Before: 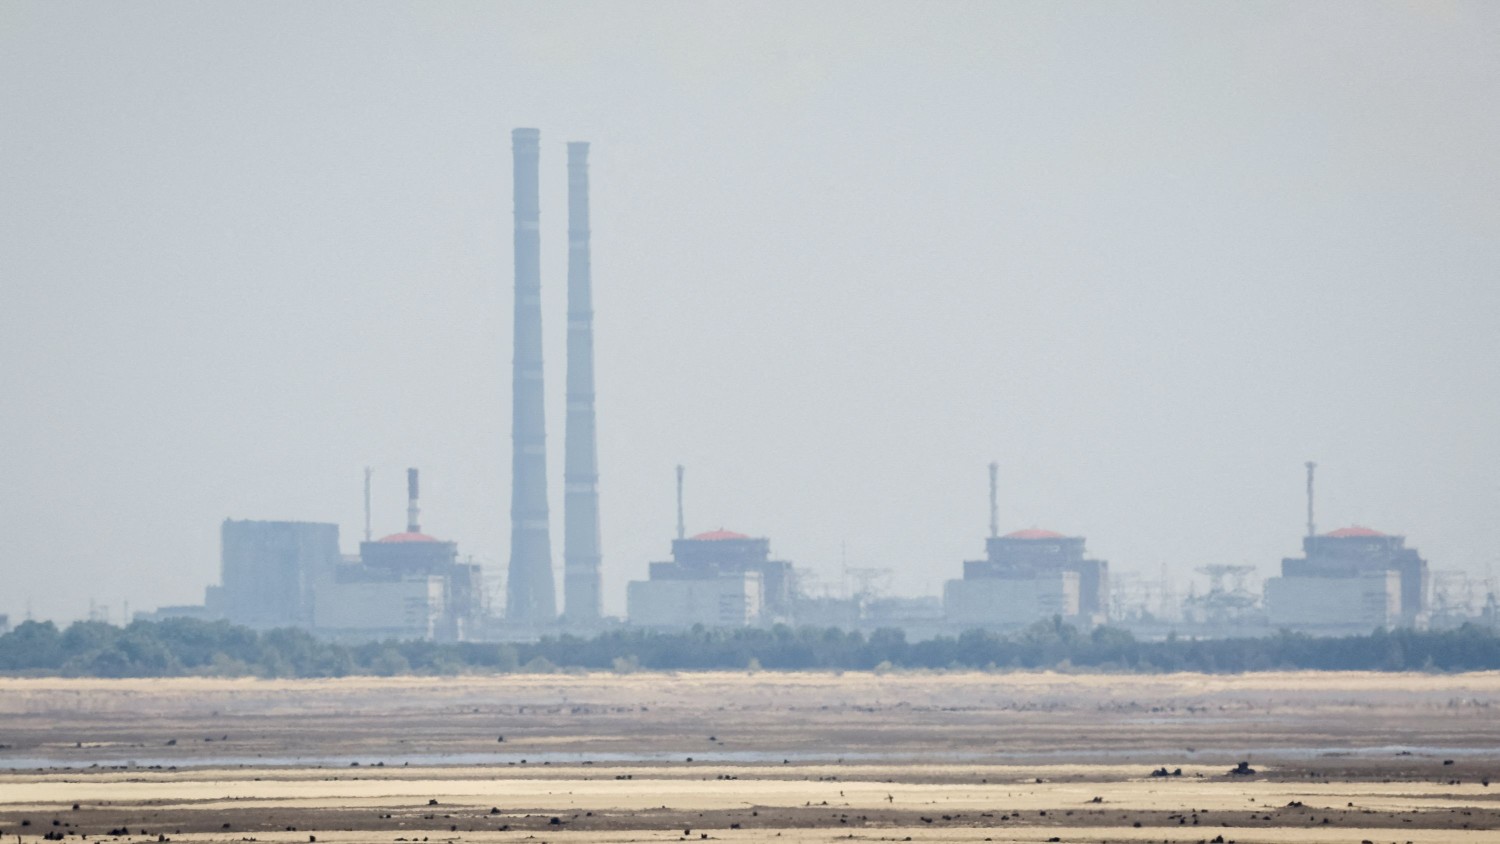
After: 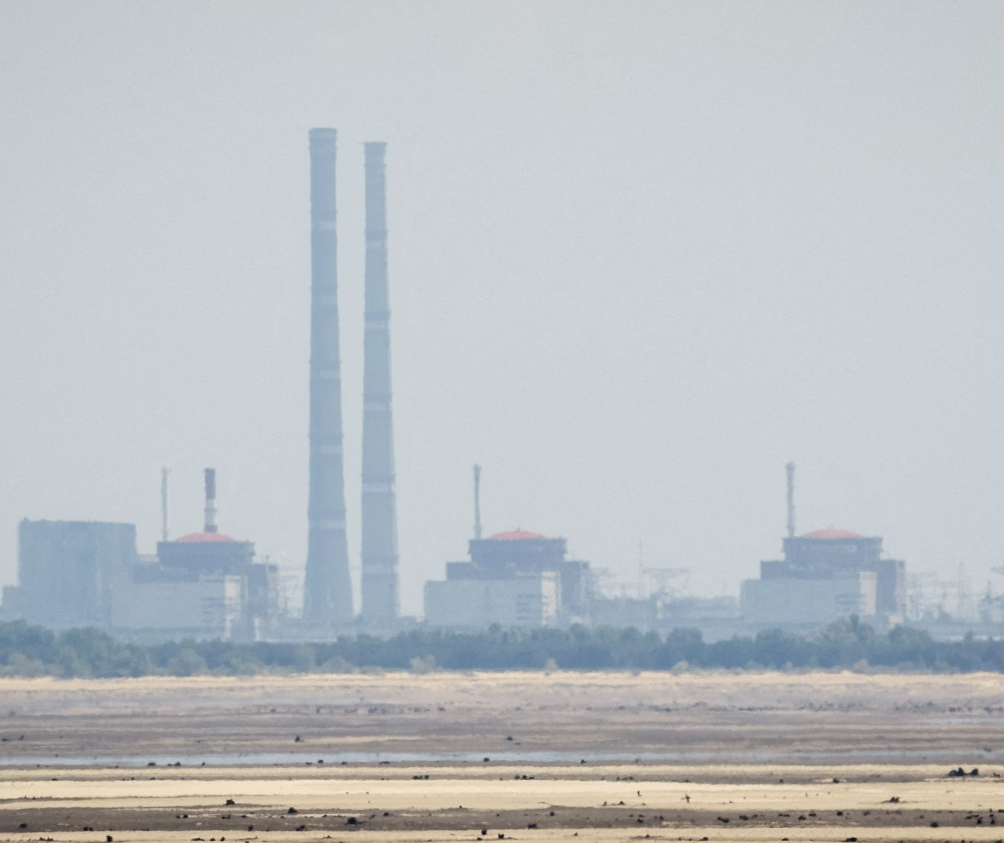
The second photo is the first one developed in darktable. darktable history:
crop and rotate: left 13.561%, right 19.494%
